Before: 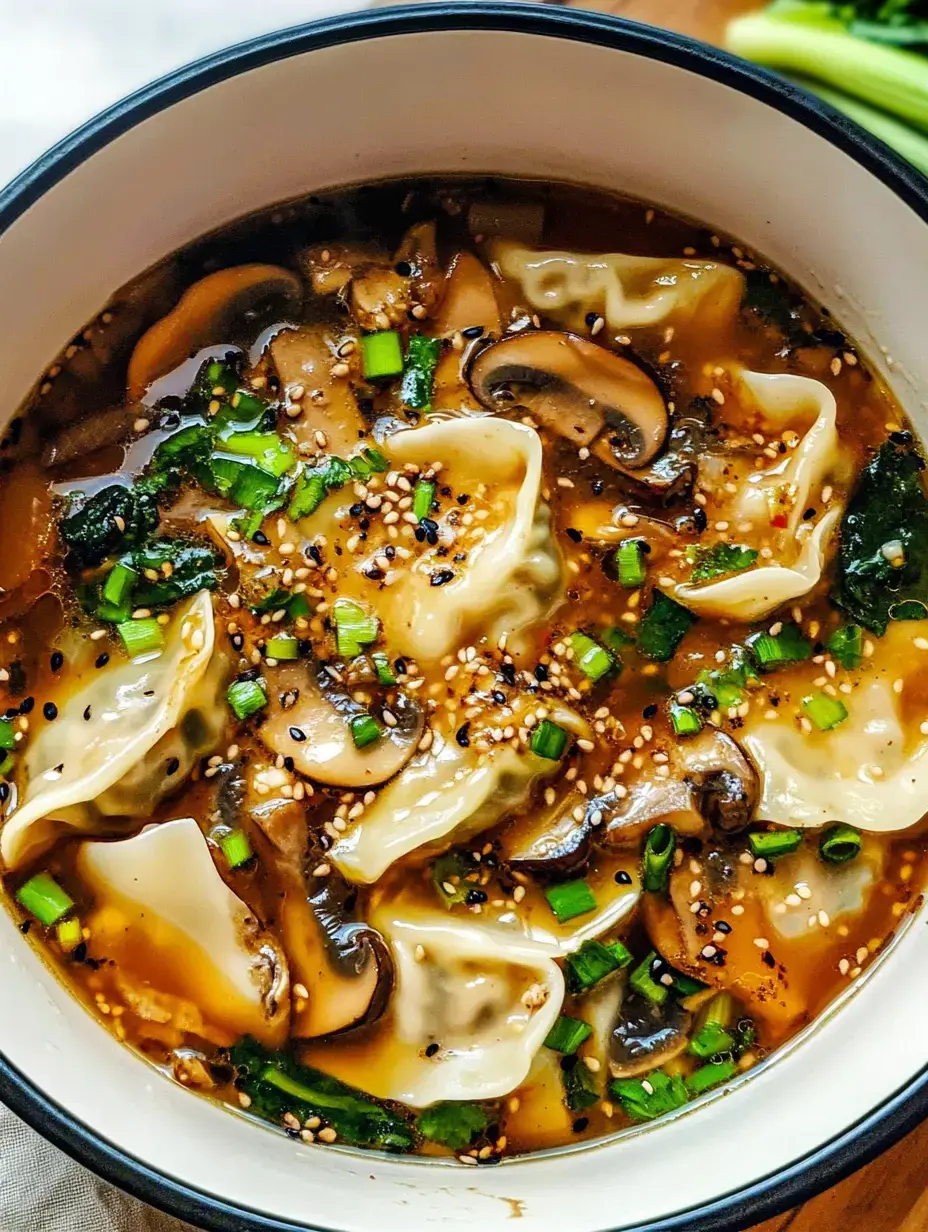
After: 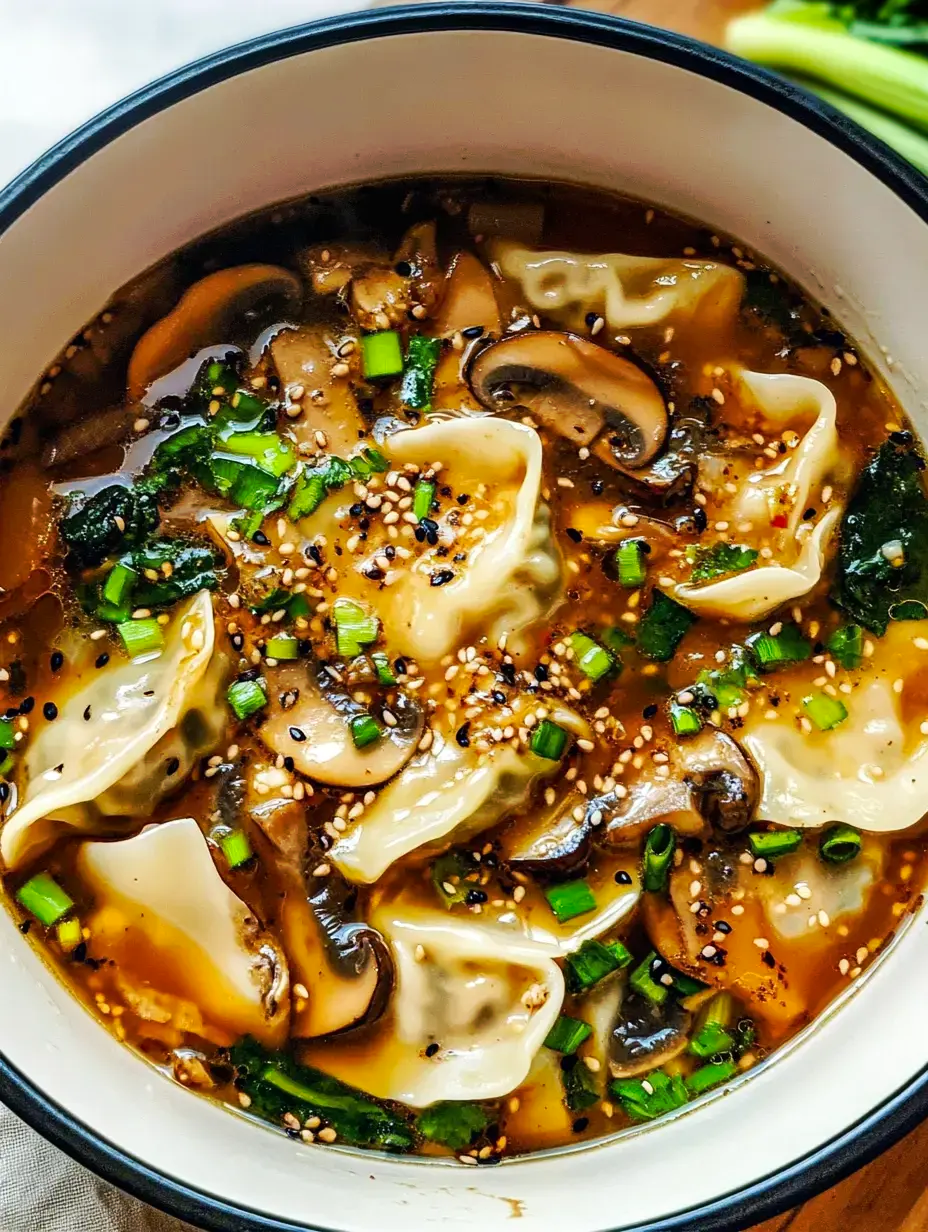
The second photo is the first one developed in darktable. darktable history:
contrast brightness saturation: contrast 0.082, saturation 0.019
tone curve: curves: ch0 [(0, 0) (0.003, 0.003) (0.011, 0.011) (0.025, 0.024) (0.044, 0.043) (0.069, 0.067) (0.1, 0.096) (0.136, 0.131) (0.177, 0.171) (0.224, 0.217) (0.277, 0.268) (0.335, 0.324) (0.399, 0.386) (0.468, 0.453) (0.543, 0.547) (0.623, 0.626) (0.709, 0.712) (0.801, 0.802) (0.898, 0.898) (1, 1)], preserve colors none
tone equalizer: on, module defaults
